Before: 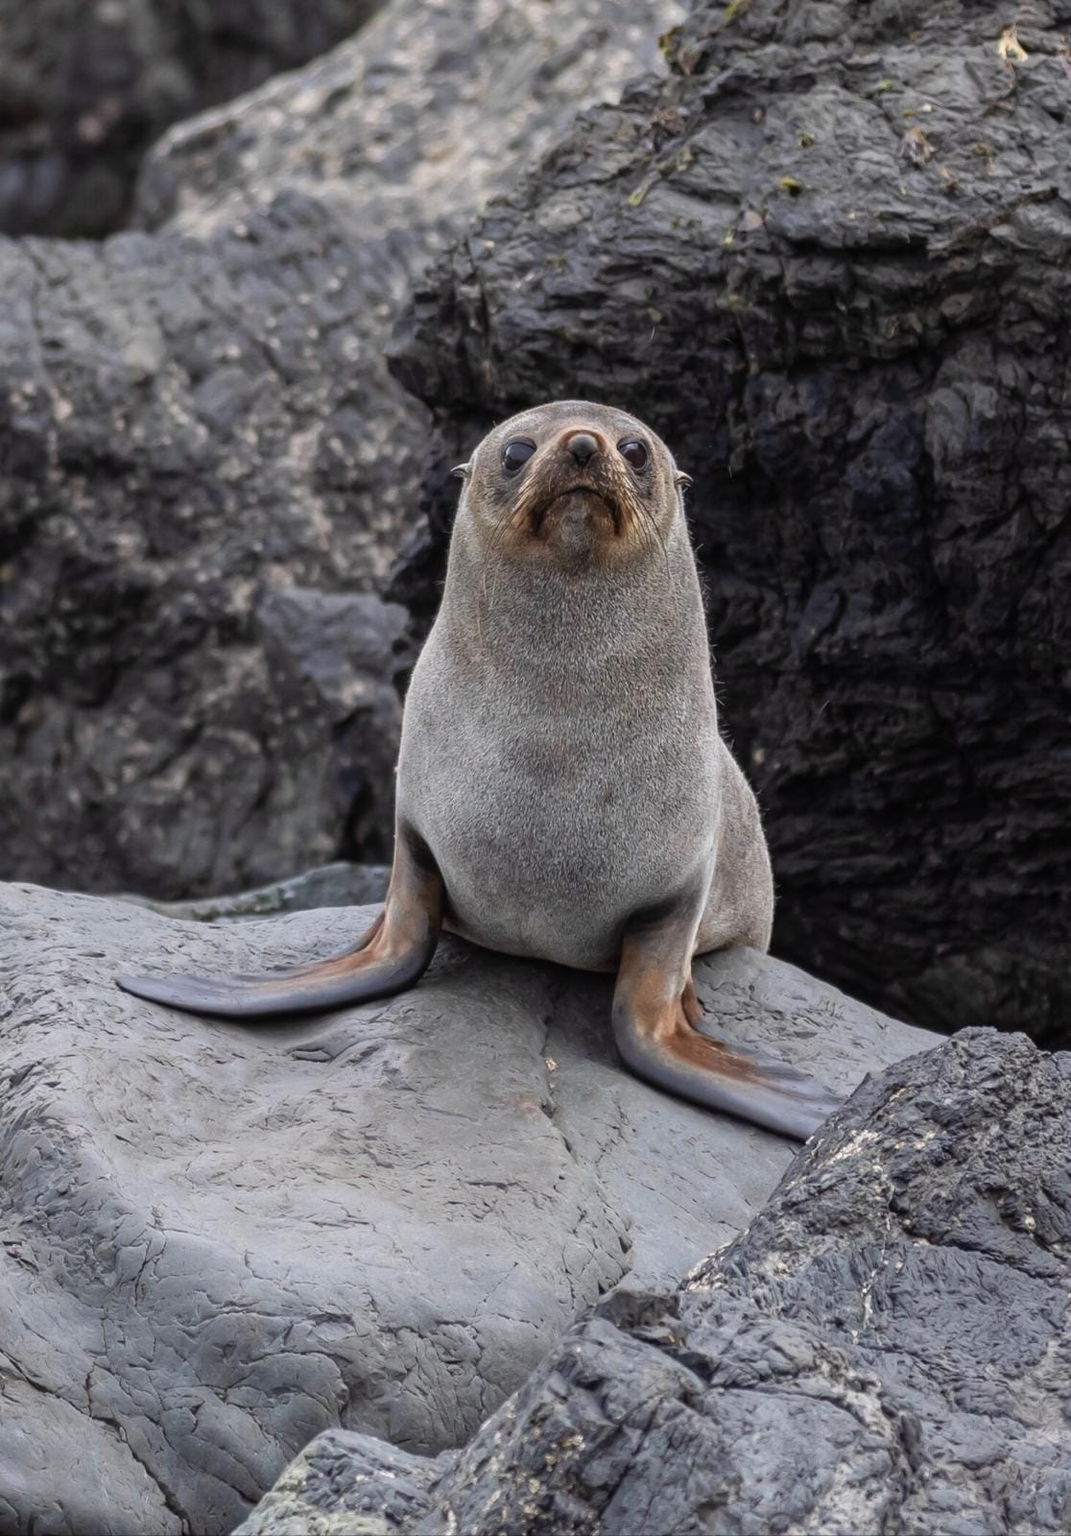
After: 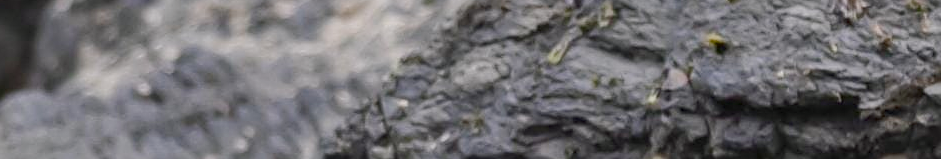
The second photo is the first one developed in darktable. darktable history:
crop and rotate: left 9.644%, top 9.491%, right 6.021%, bottom 80.509%
sharpen: on, module defaults
tone equalizer: -8 EV -0.417 EV, -7 EV -0.389 EV, -6 EV -0.333 EV, -5 EV -0.222 EV, -3 EV 0.222 EV, -2 EV 0.333 EV, -1 EV 0.389 EV, +0 EV 0.417 EV, edges refinement/feathering 500, mask exposure compensation -1.57 EV, preserve details no
shadows and highlights: soften with gaussian
color balance rgb: shadows lift › chroma 1%, shadows lift › hue 113°, highlights gain › chroma 0.2%, highlights gain › hue 333°, perceptual saturation grading › global saturation 20%, perceptual saturation grading › highlights -50%, perceptual saturation grading › shadows 25%, contrast -20%
